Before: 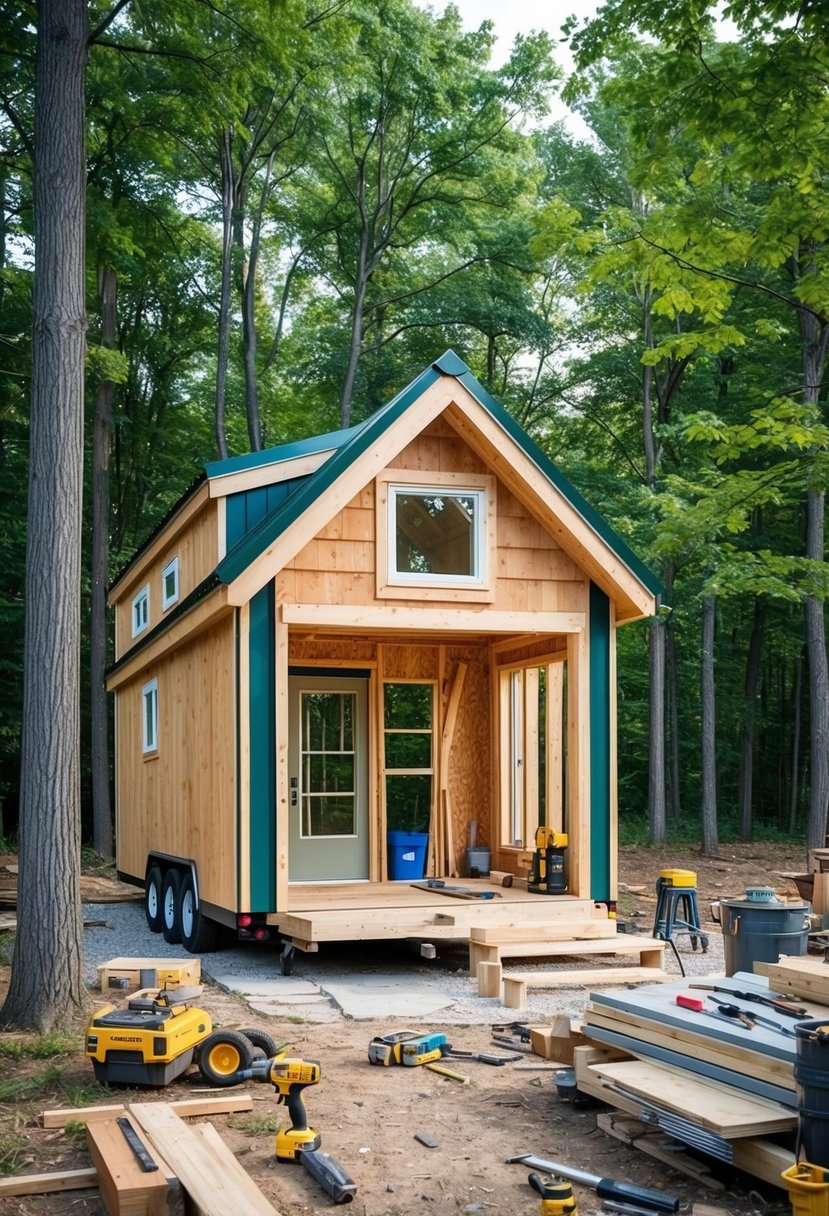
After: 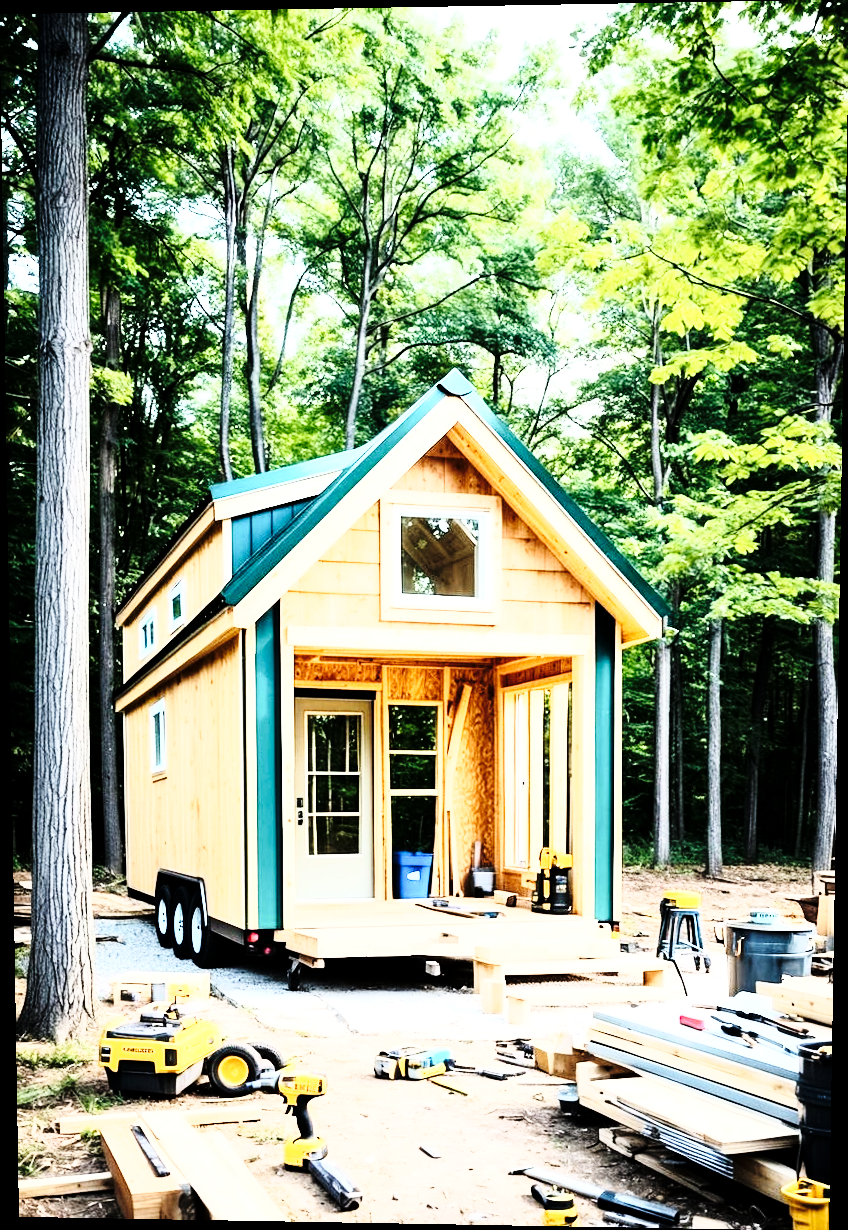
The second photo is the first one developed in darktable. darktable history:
tone equalizer: -8 EV -0.417 EV, -7 EV -0.389 EV, -6 EV -0.333 EV, -5 EV -0.222 EV, -3 EV 0.222 EV, -2 EV 0.333 EV, -1 EV 0.389 EV, +0 EV 0.417 EV, edges refinement/feathering 500, mask exposure compensation -1.57 EV, preserve details no
rotate and perspective: lens shift (vertical) 0.048, lens shift (horizontal) -0.024, automatic cropping off
local contrast: mode bilateral grid, contrast 20, coarseness 50, detail 120%, midtone range 0.2
exposure: black level correction 0.001, exposure 0.5 EV, compensate exposure bias true, compensate highlight preservation false
rgb curve: curves: ch0 [(0, 0) (0.21, 0.15) (0.24, 0.21) (0.5, 0.75) (0.75, 0.96) (0.89, 0.99) (1, 1)]; ch1 [(0, 0.02) (0.21, 0.13) (0.25, 0.2) (0.5, 0.67) (0.75, 0.9) (0.89, 0.97) (1, 1)]; ch2 [(0, 0.02) (0.21, 0.13) (0.25, 0.2) (0.5, 0.67) (0.75, 0.9) (0.89, 0.97) (1, 1)], compensate middle gray true
contrast brightness saturation: saturation -0.1
base curve: curves: ch0 [(0, 0) (0.036, 0.025) (0.121, 0.166) (0.206, 0.329) (0.605, 0.79) (1, 1)], preserve colors none
